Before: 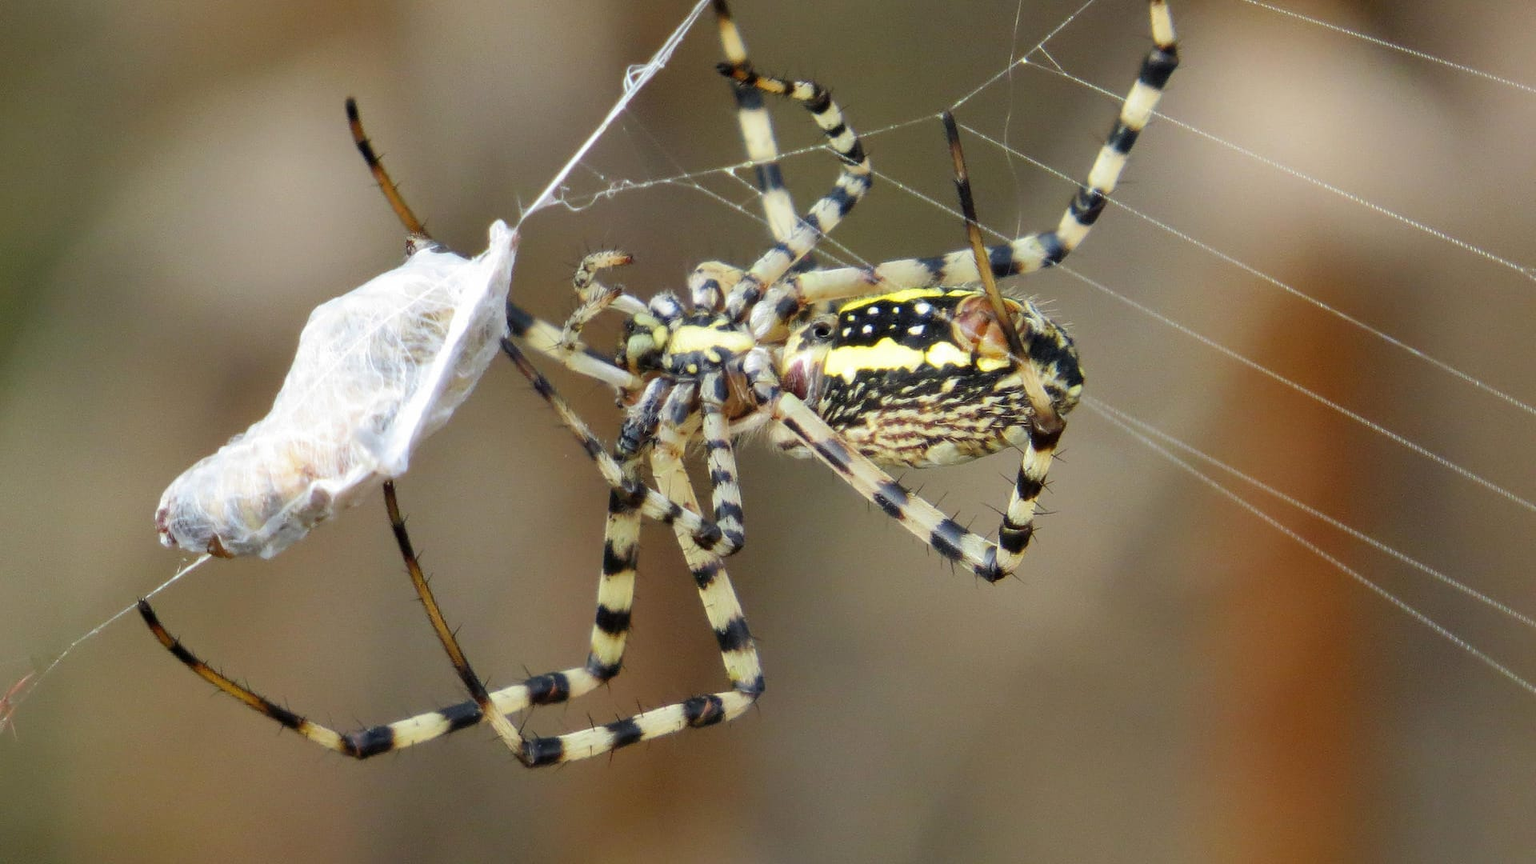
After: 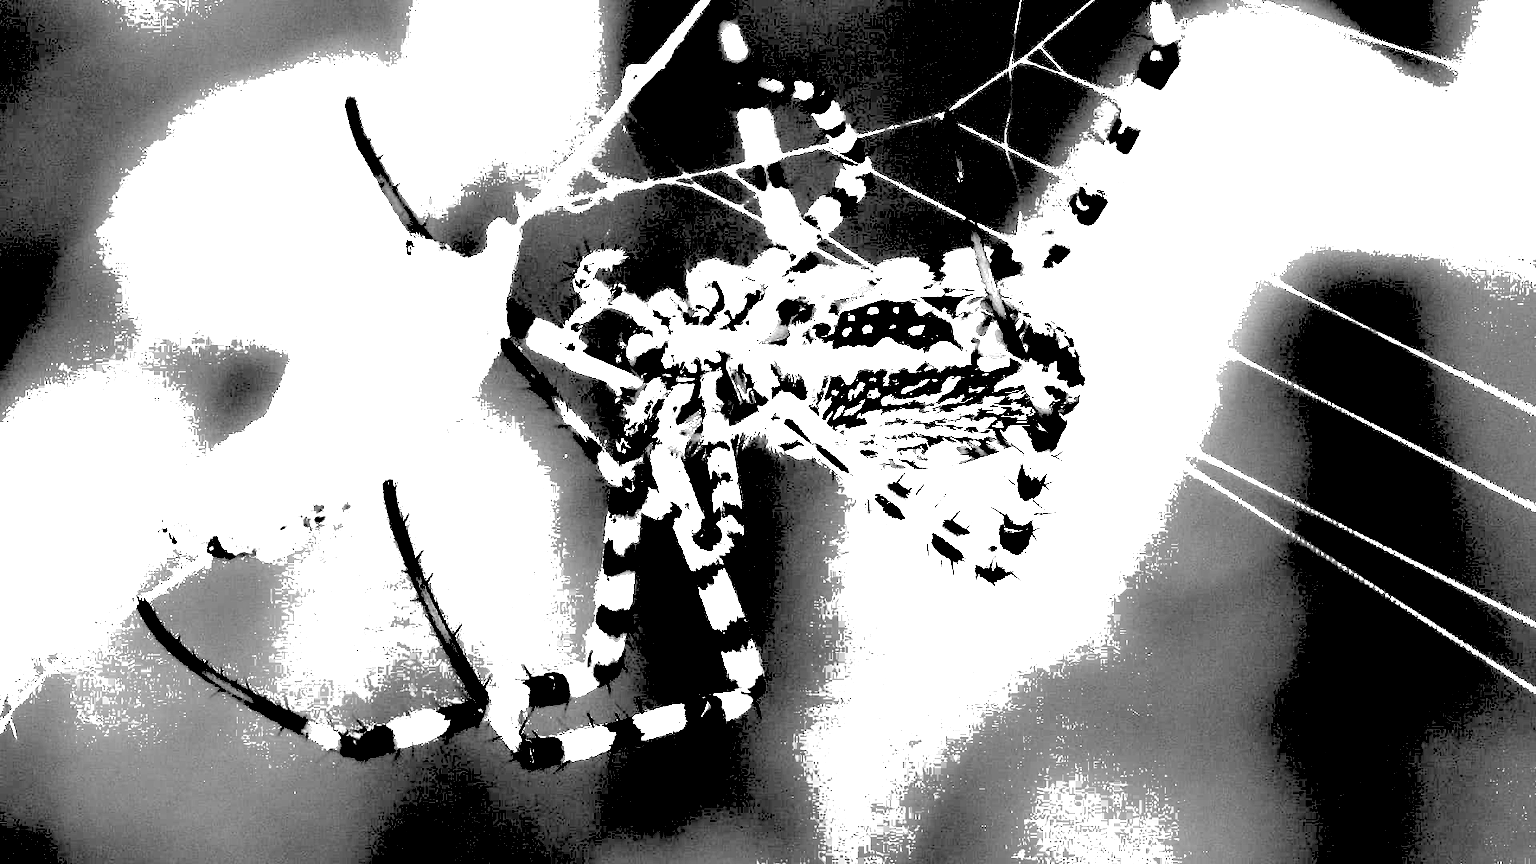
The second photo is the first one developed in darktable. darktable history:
exposure: black level correction 0.1, exposure 3 EV, compensate highlight preservation false
monochrome: a -92.57, b 58.91
white balance: red 1.009, blue 1.027
